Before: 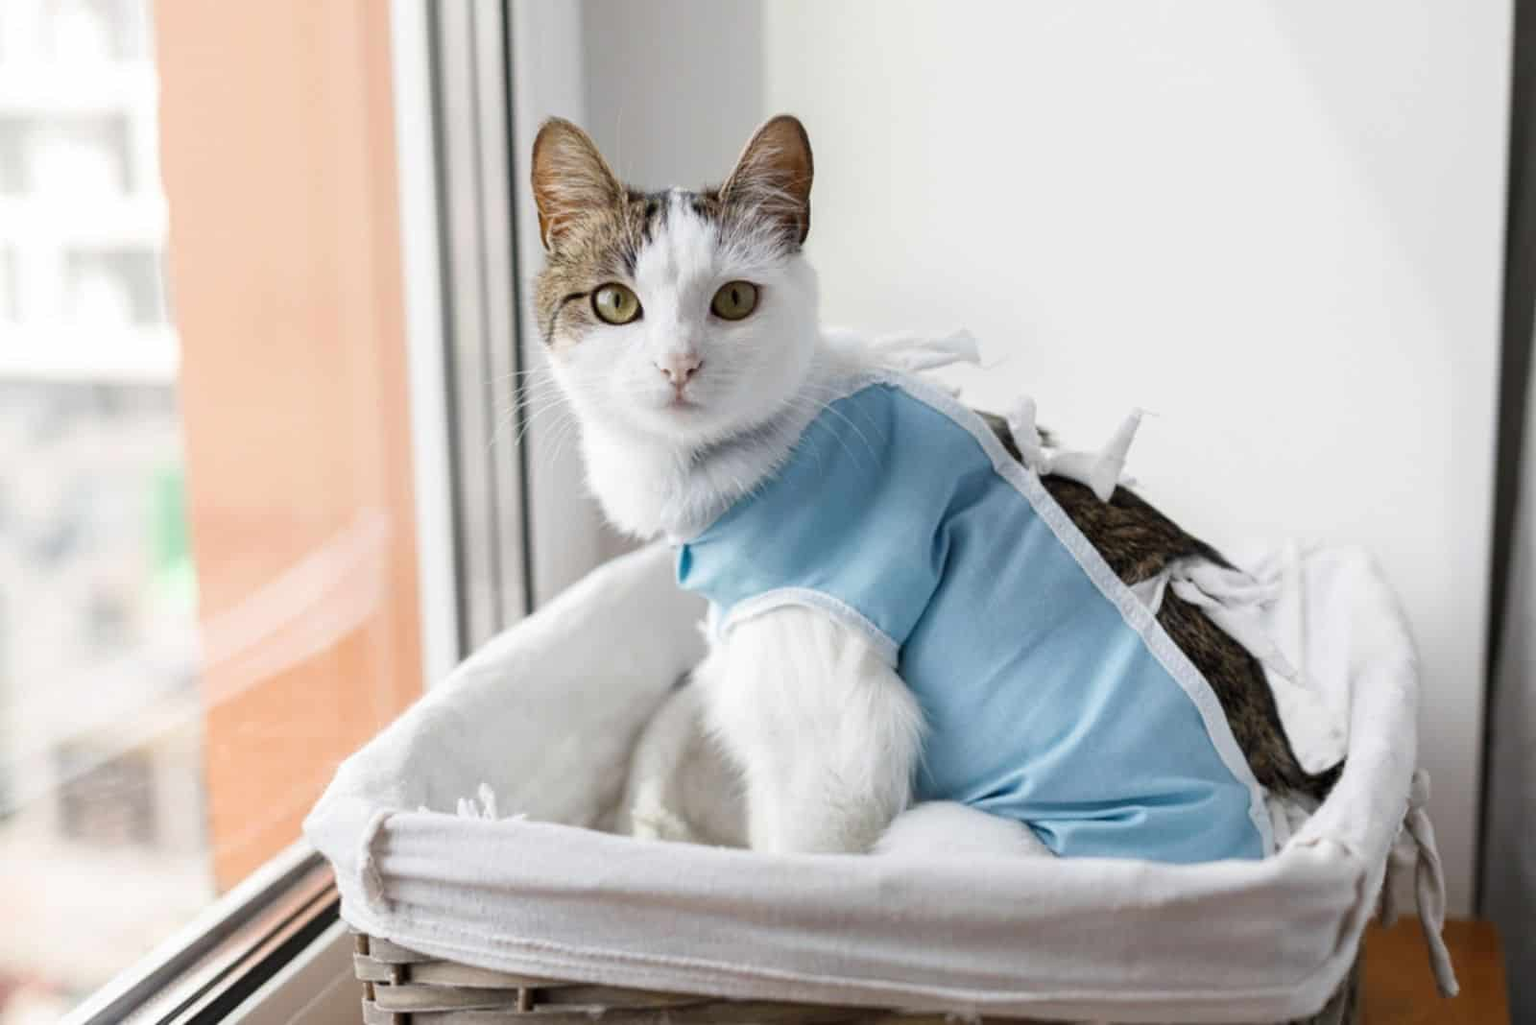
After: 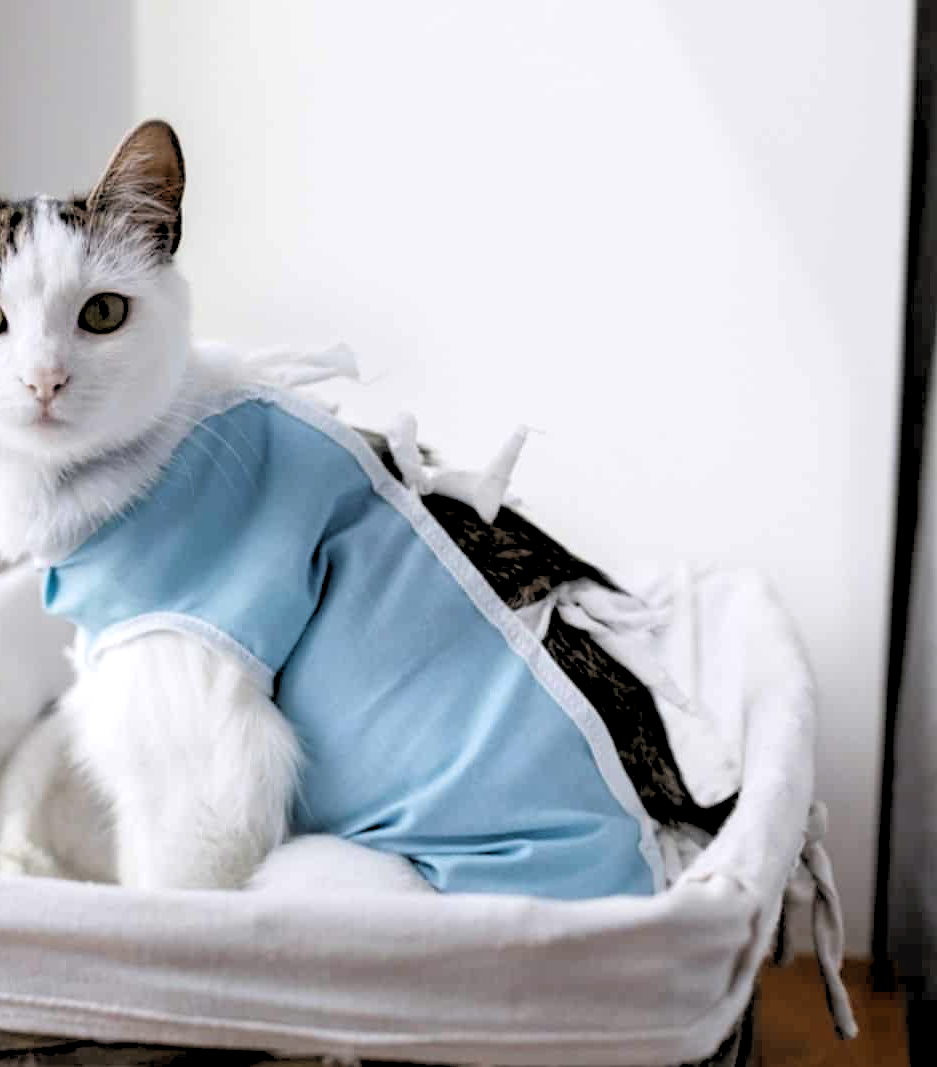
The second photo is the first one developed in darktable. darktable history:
crop: left 41.402%
white balance: red 1.004, blue 1.024
rgb levels: levels [[0.029, 0.461, 0.922], [0, 0.5, 1], [0, 0.5, 1]]
